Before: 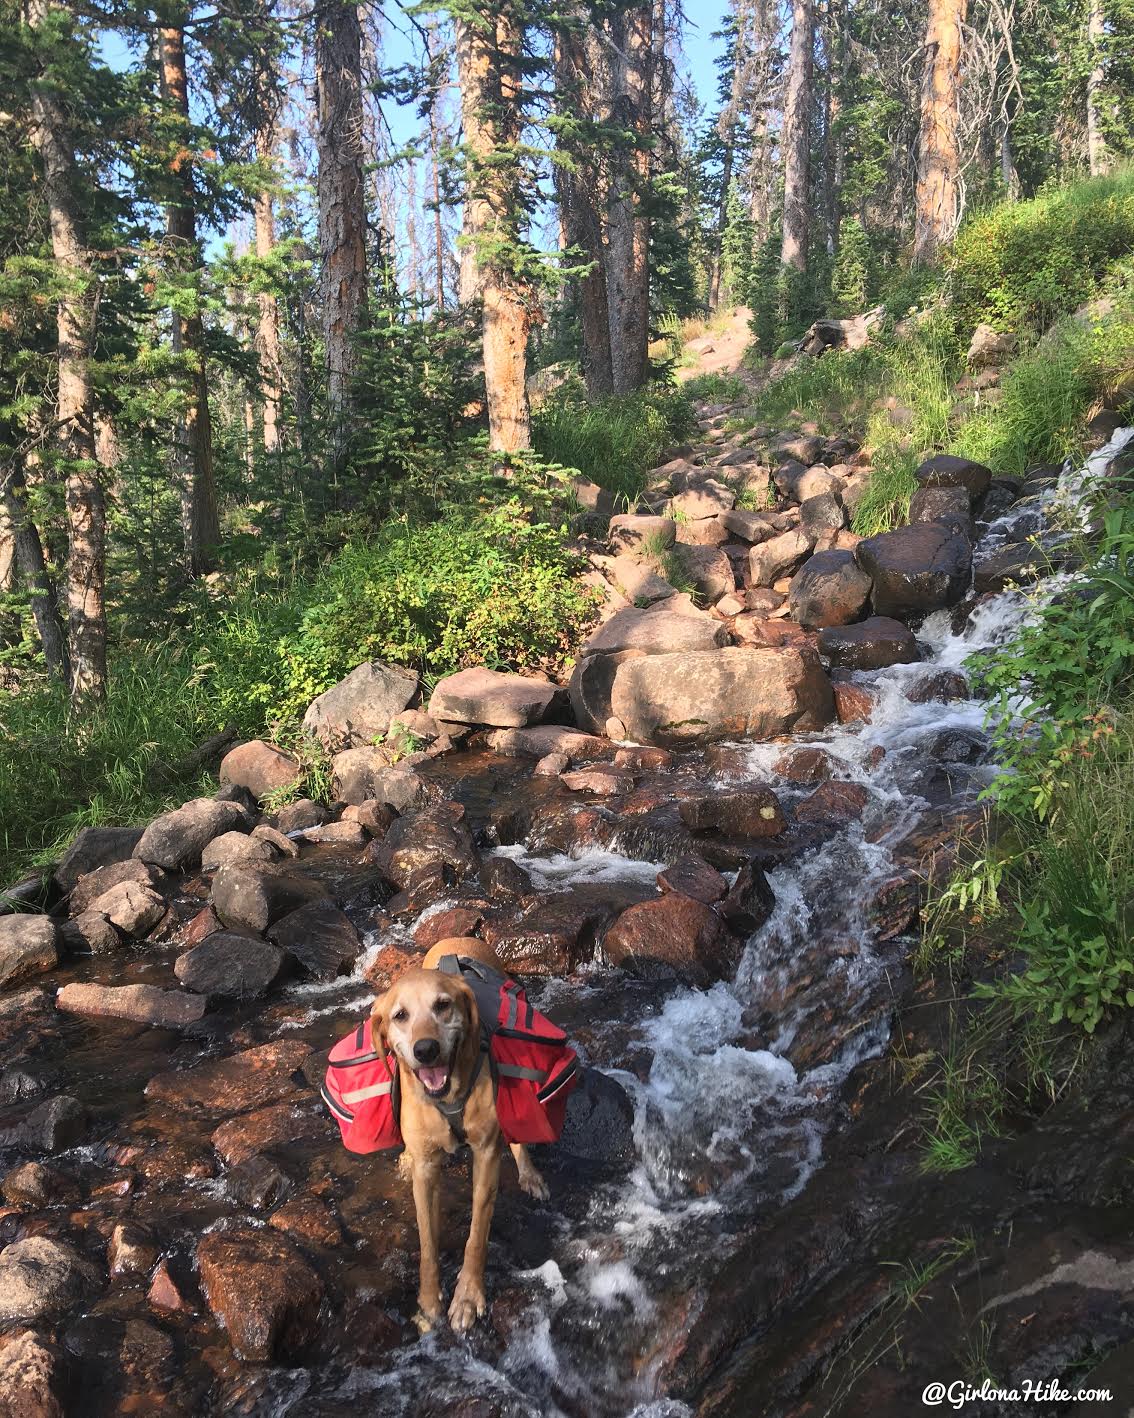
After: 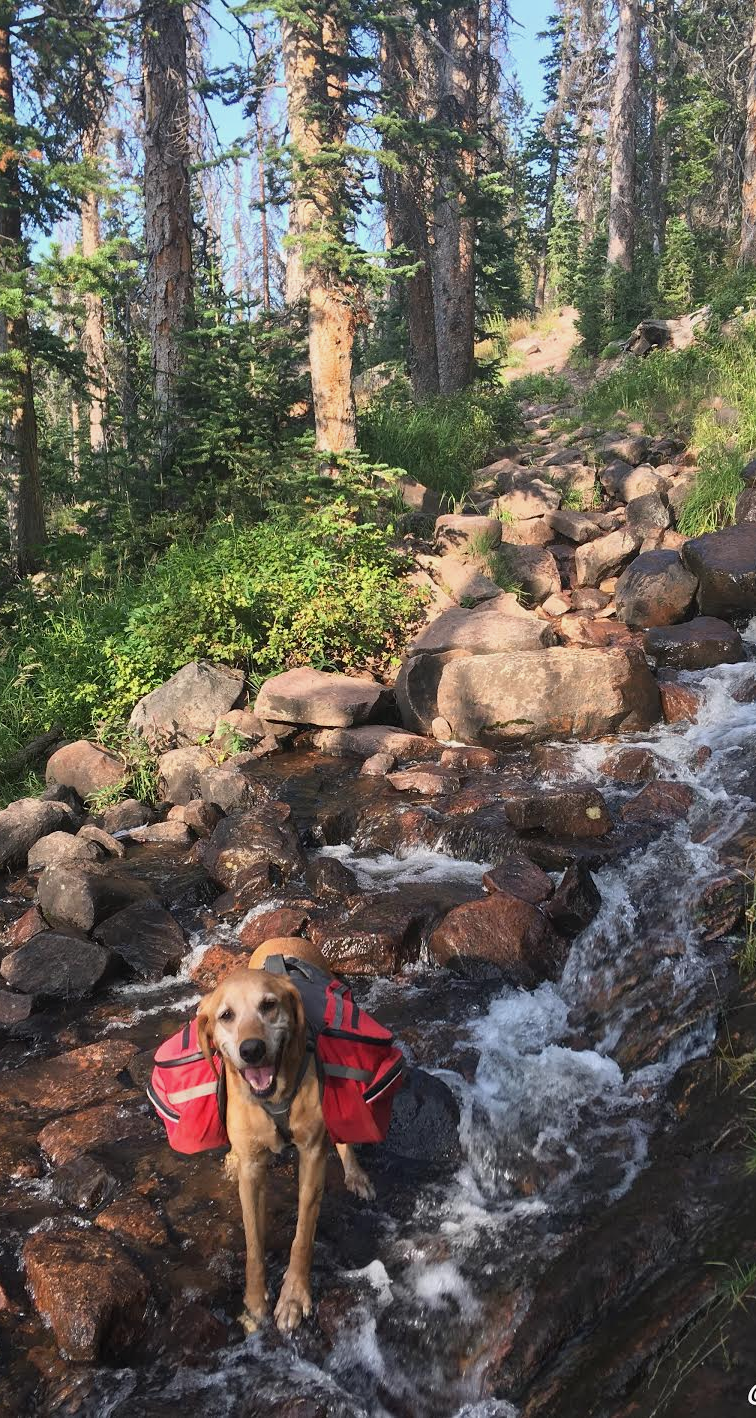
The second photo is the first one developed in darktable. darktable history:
crop: left 15.393%, right 17.895%
exposure: exposure -0.158 EV, compensate highlight preservation false
